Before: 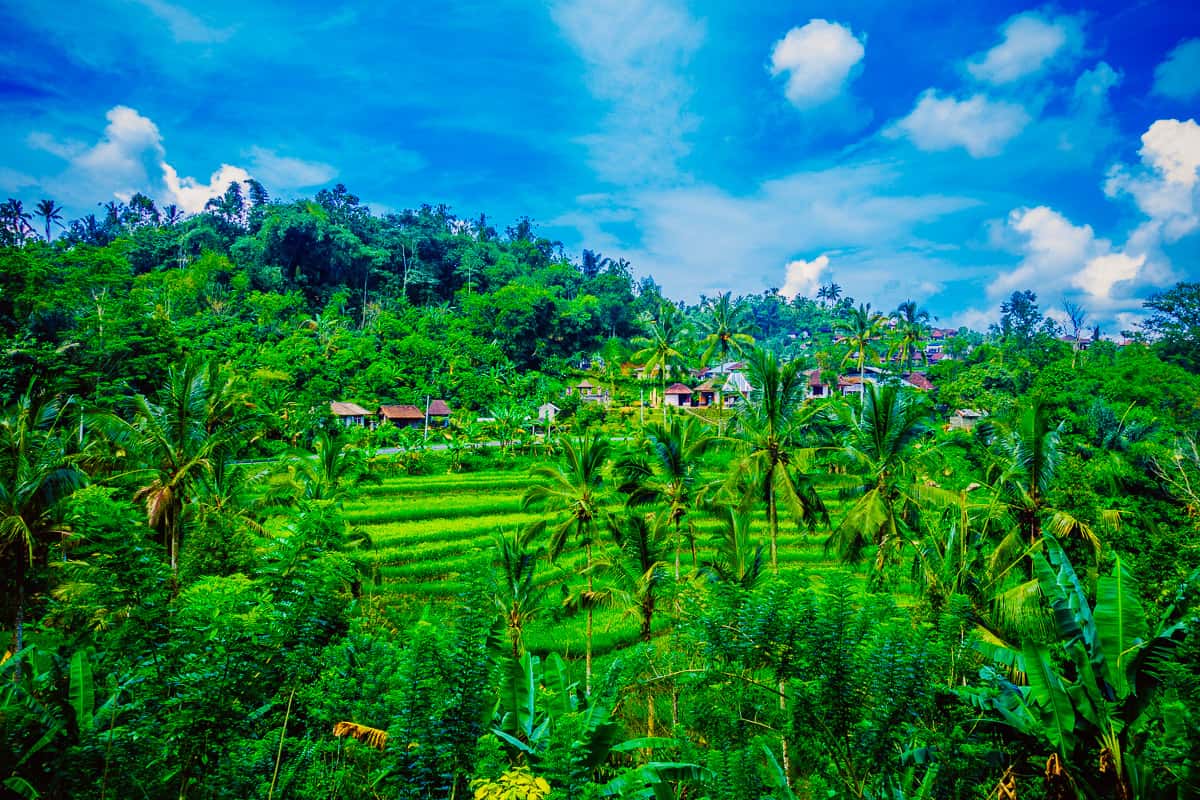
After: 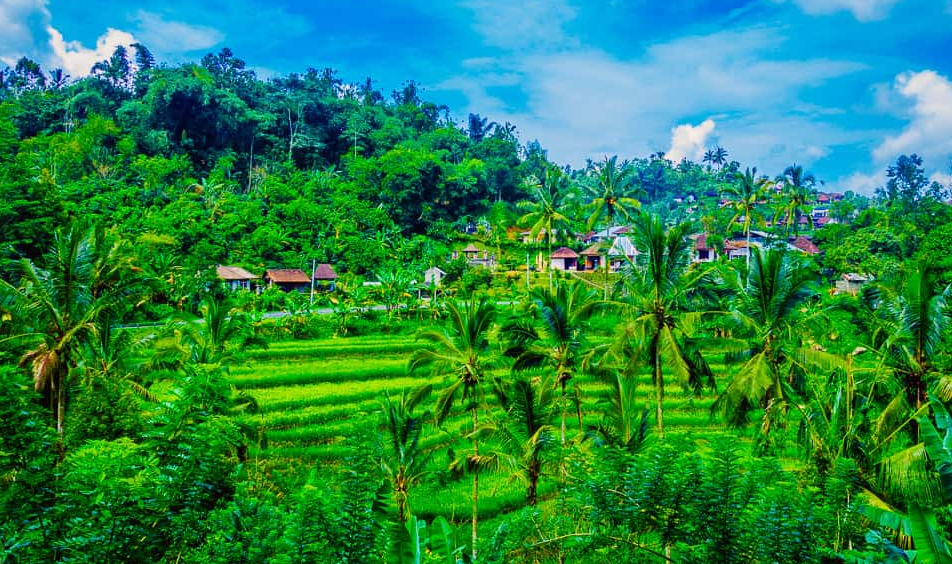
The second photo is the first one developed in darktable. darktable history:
crop: left 9.533%, top 17.017%, right 11.072%, bottom 12.368%
